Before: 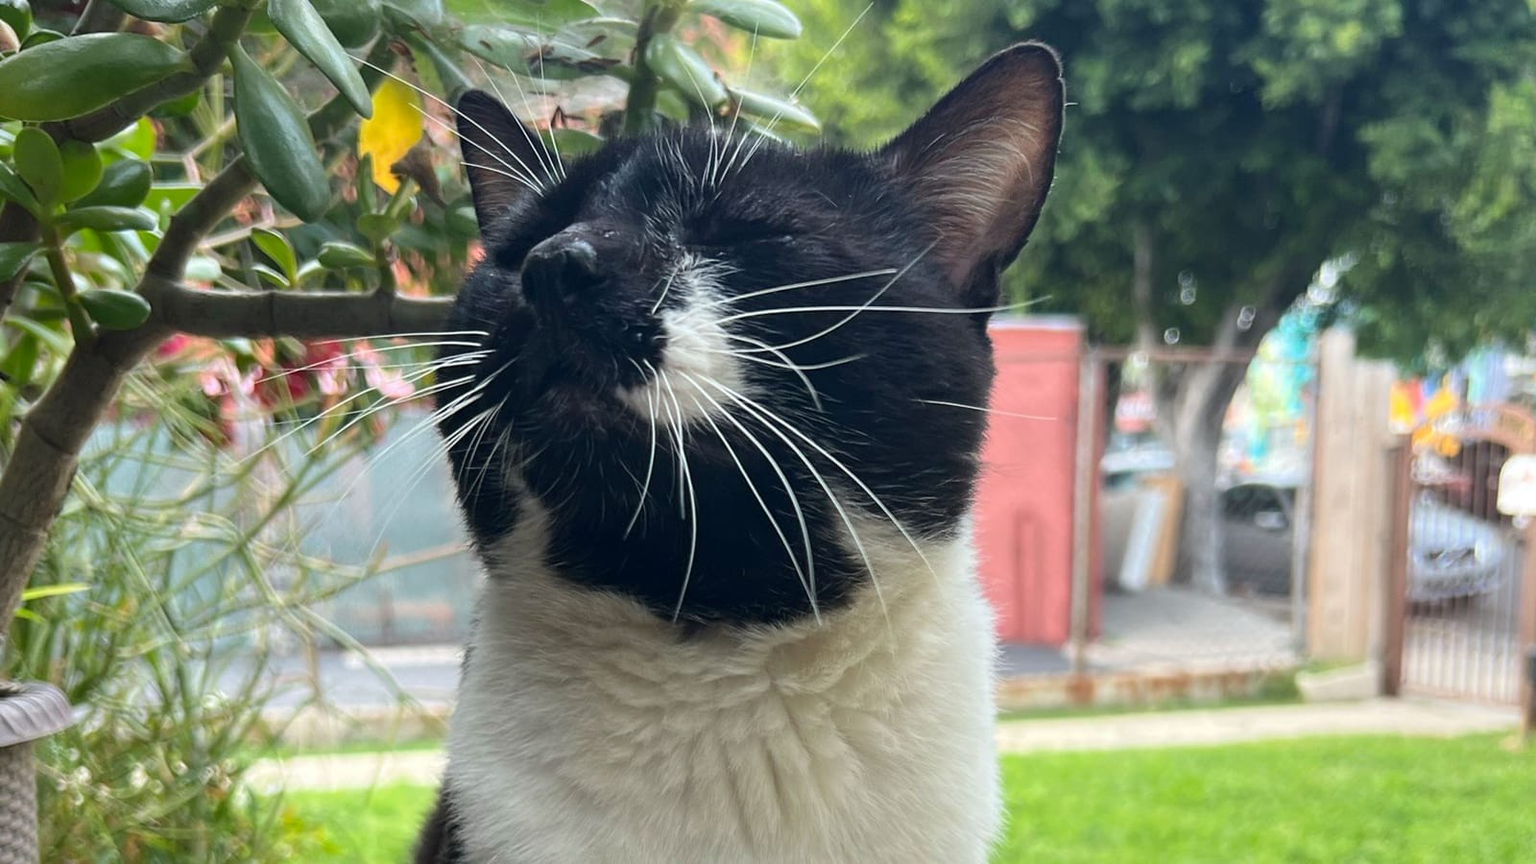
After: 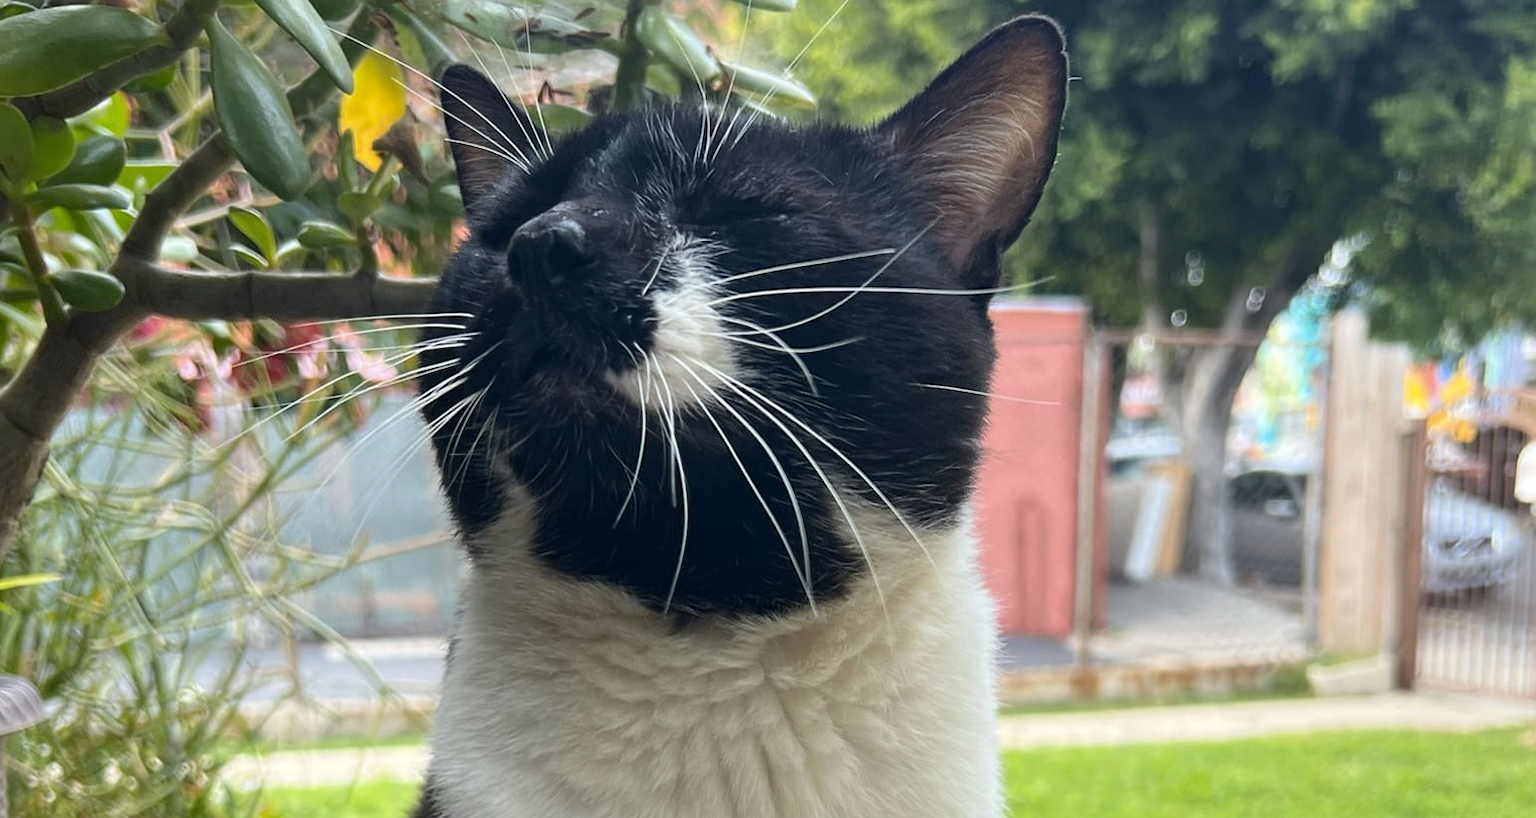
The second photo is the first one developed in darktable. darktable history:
crop: left 1.964%, top 3.251%, right 1.122%, bottom 4.933%
color contrast: green-magenta contrast 0.81
